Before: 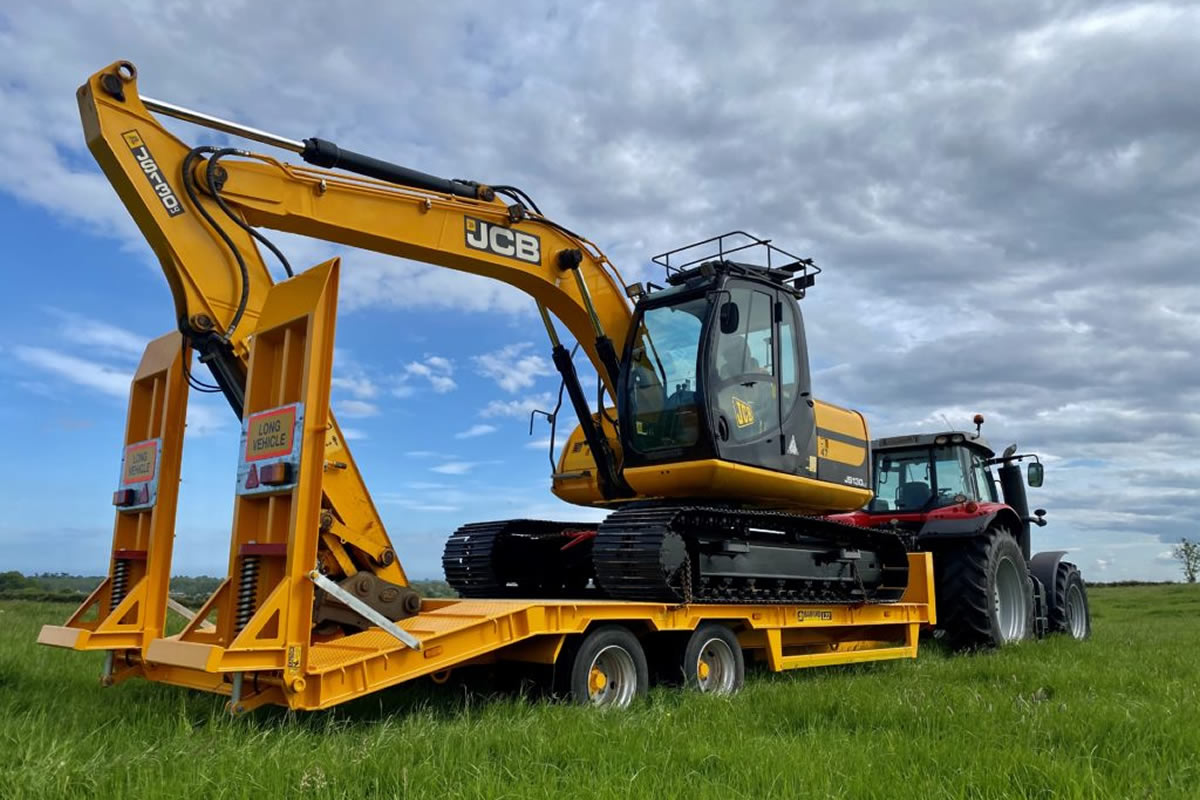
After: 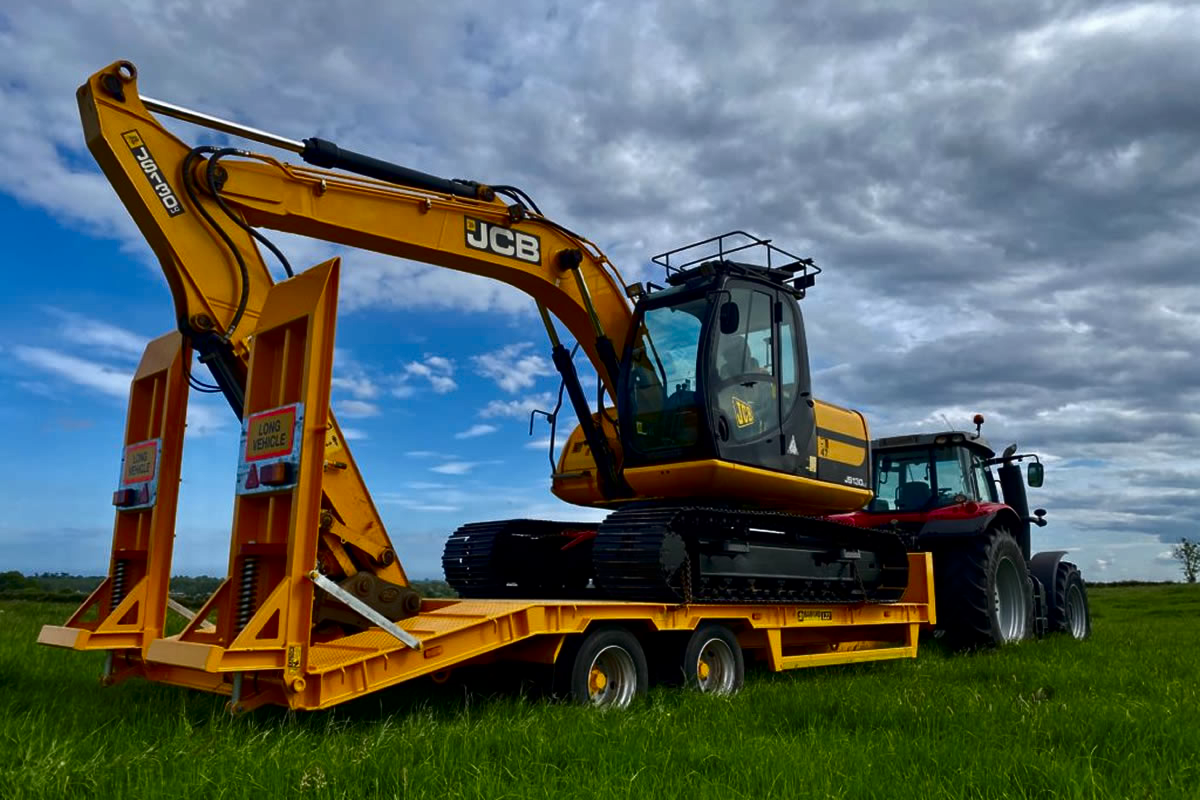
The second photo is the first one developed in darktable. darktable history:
contrast brightness saturation: contrast 0.1, brightness -0.26, saturation 0.14
exposure: compensate highlight preservation false
